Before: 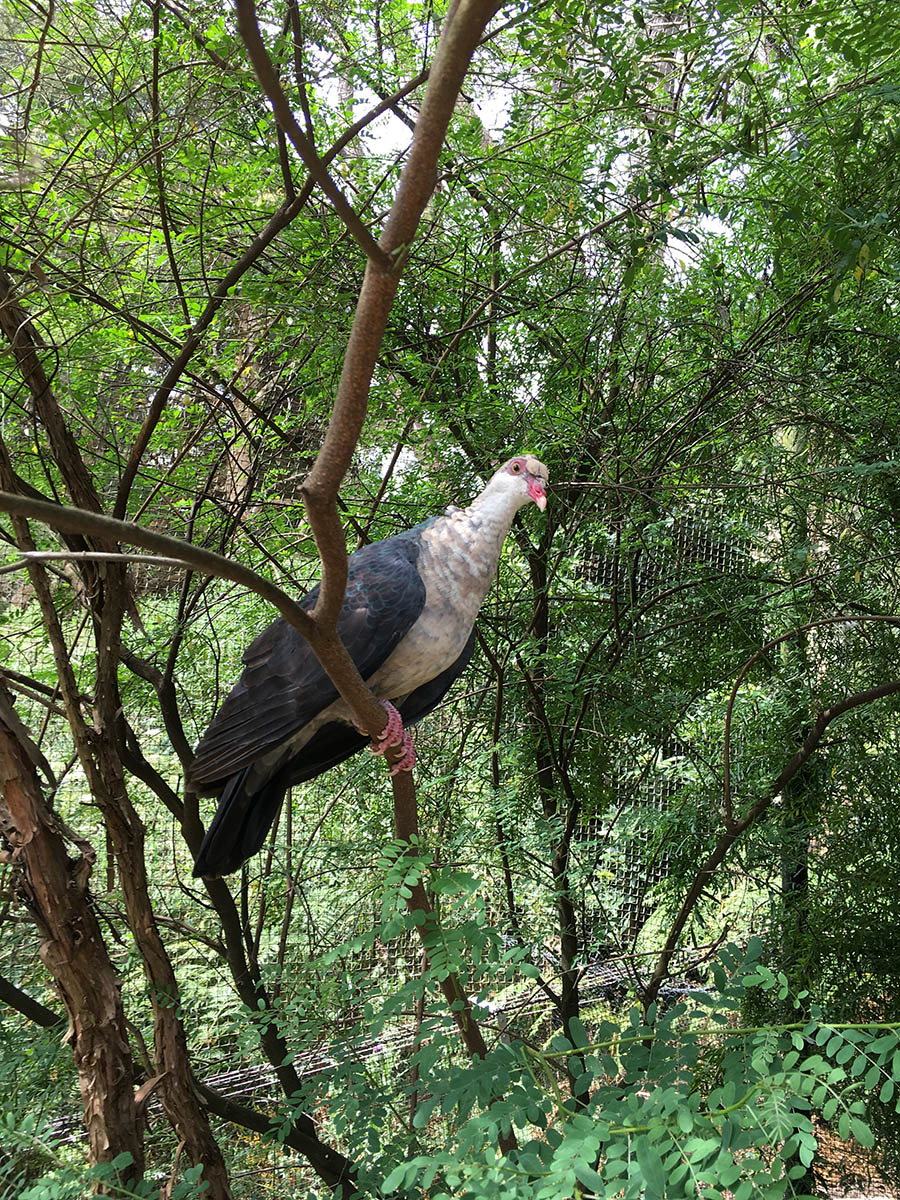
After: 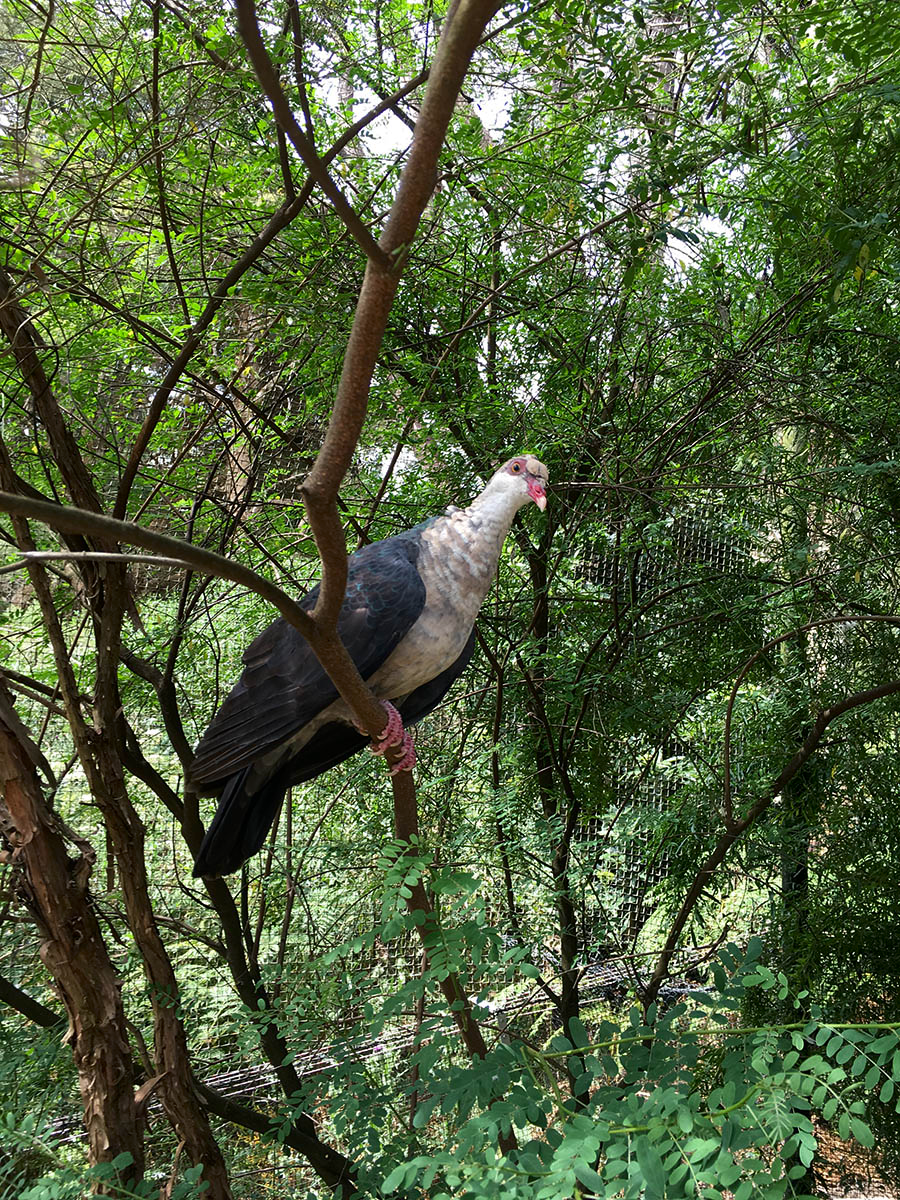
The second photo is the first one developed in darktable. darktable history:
contrast brightness saturation: brightness -0.087
